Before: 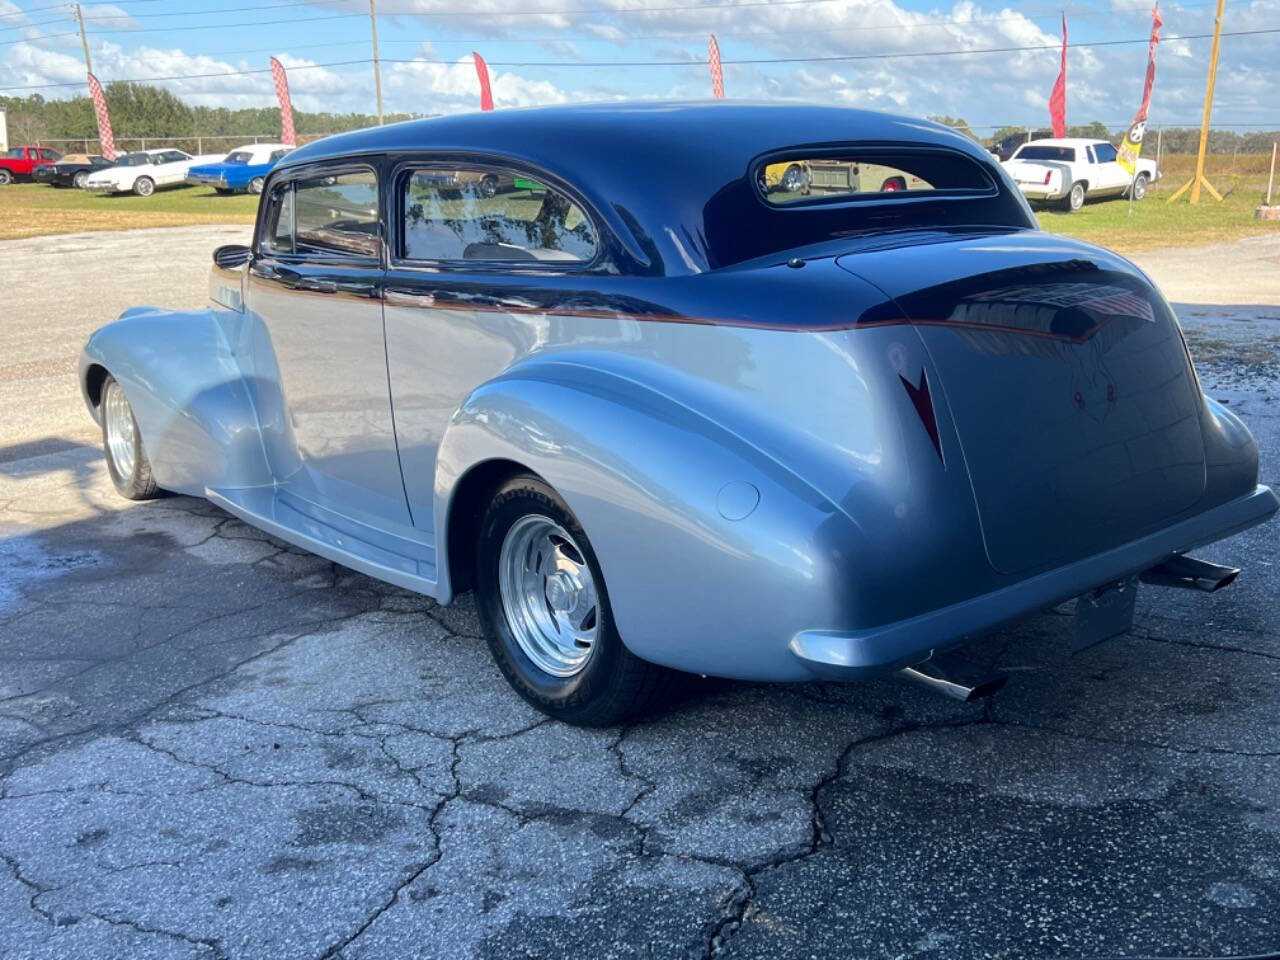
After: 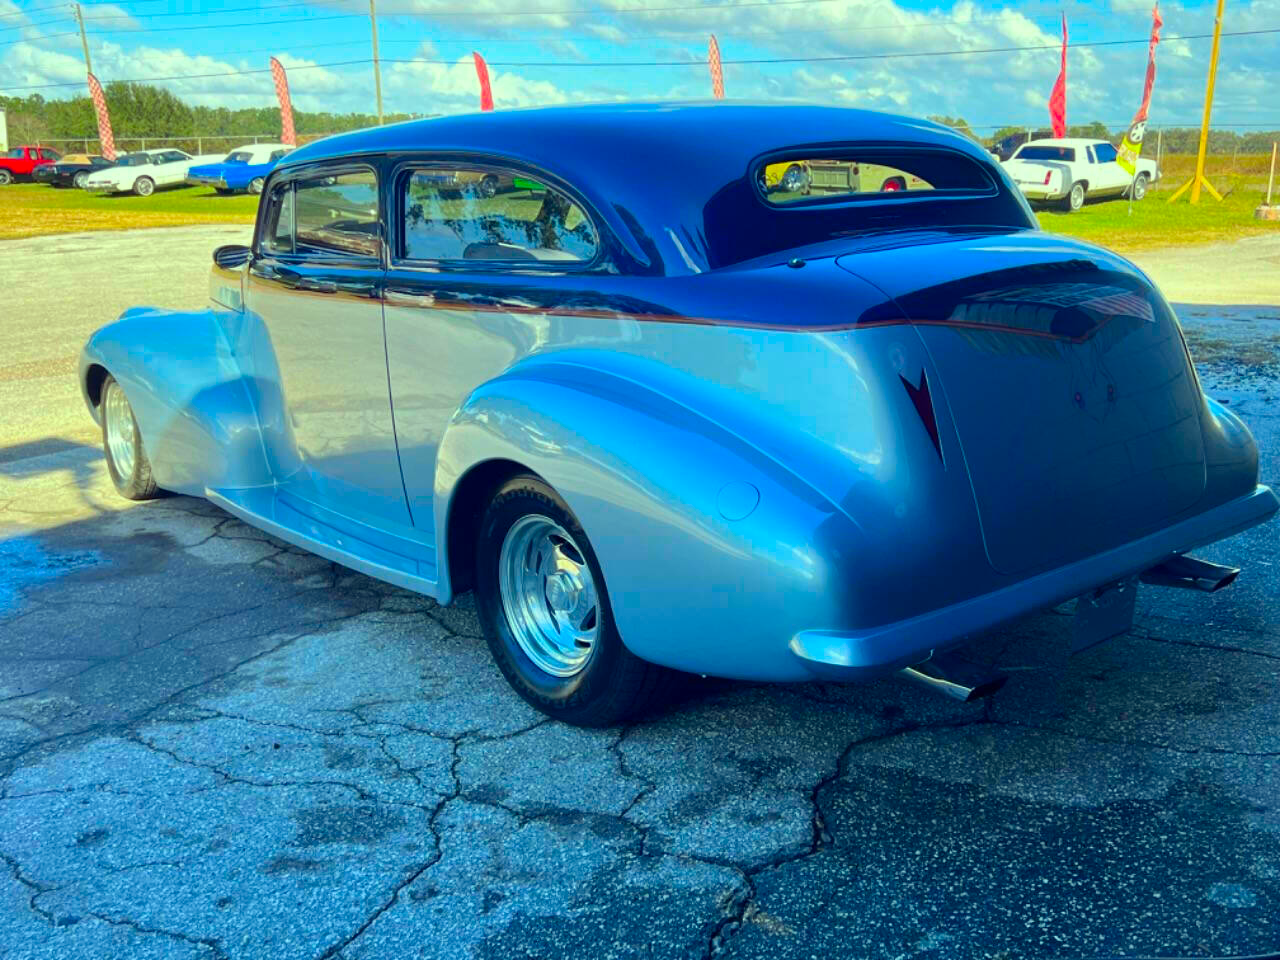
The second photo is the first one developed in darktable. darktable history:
color correction: highlights a* -11.09, highlights b* 9.84, saturation 1.72
